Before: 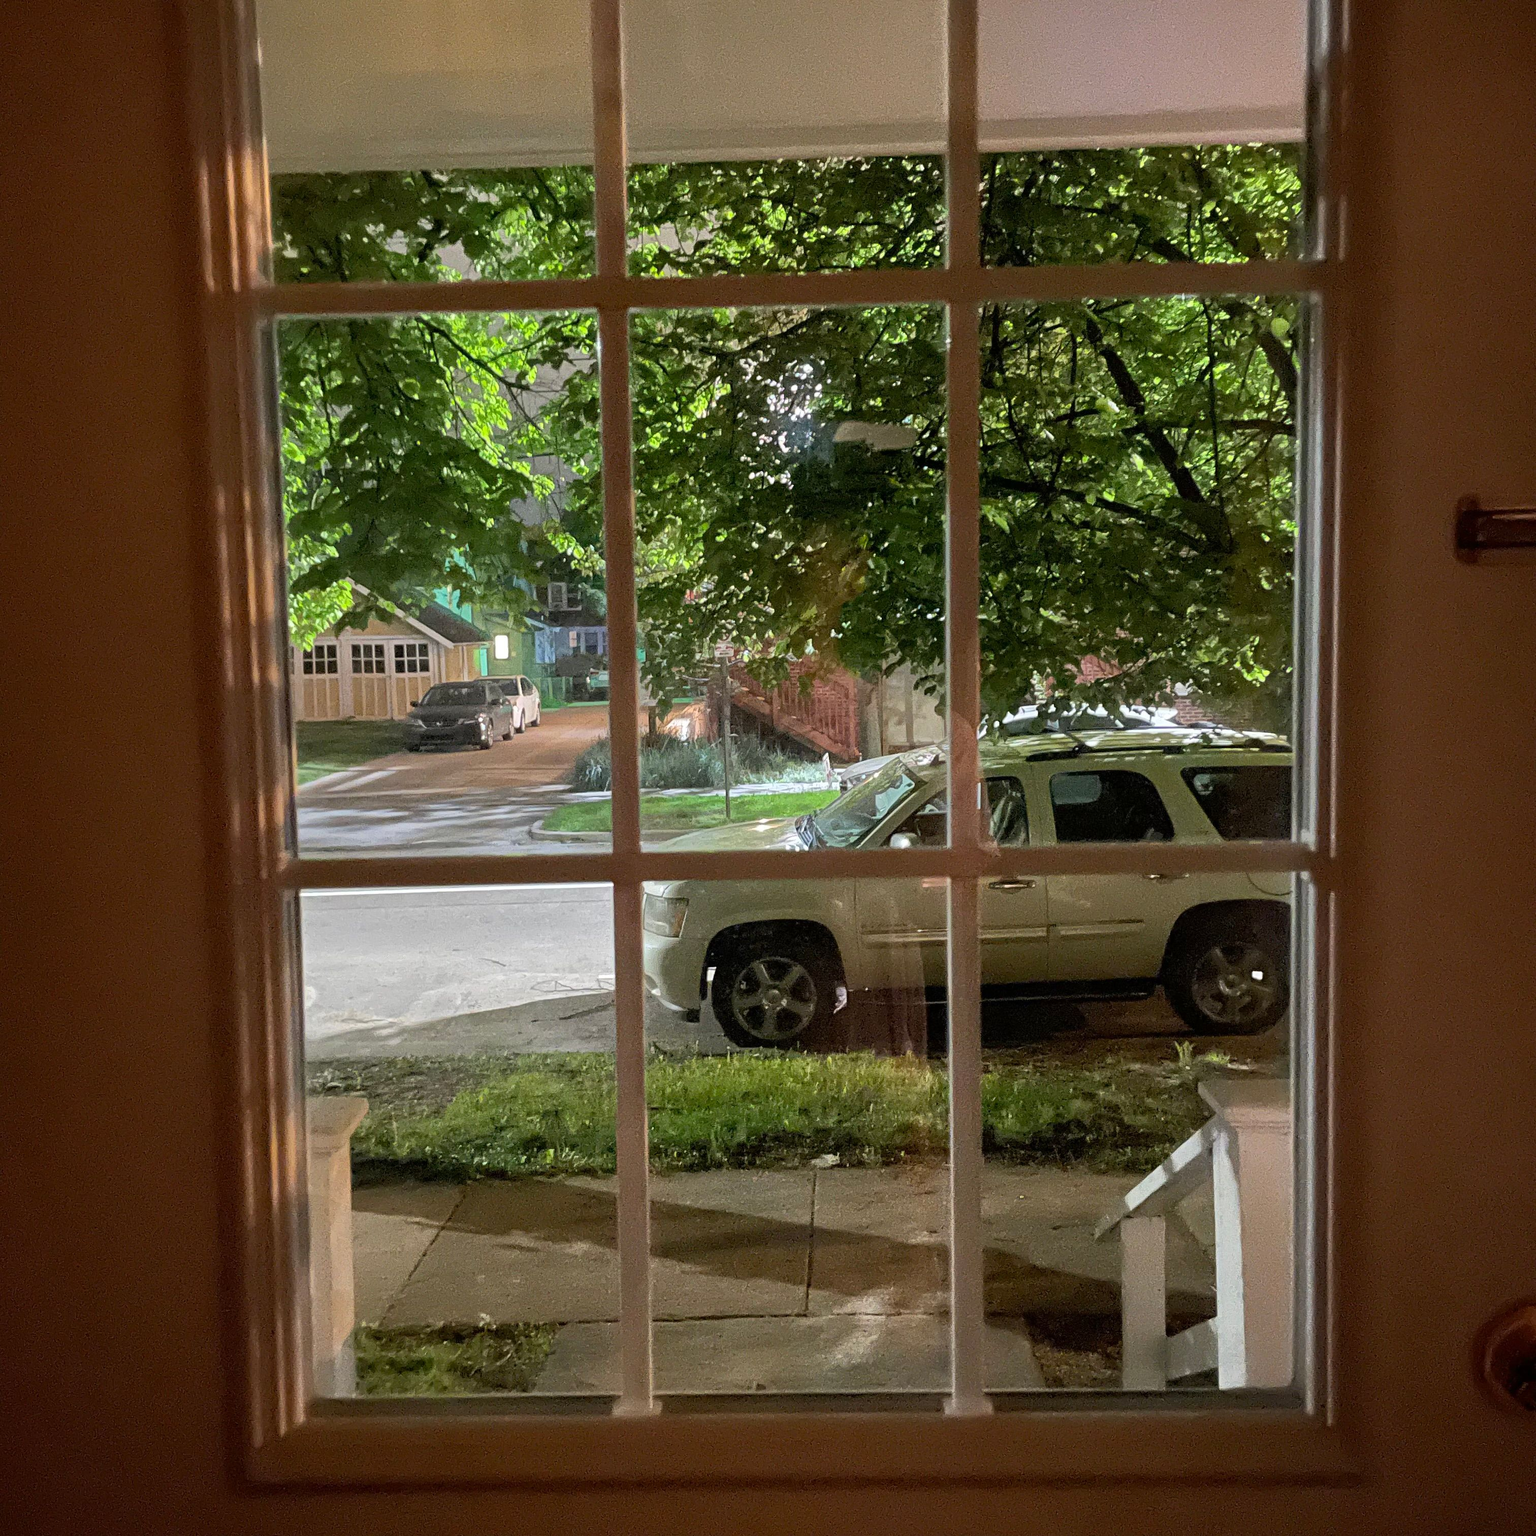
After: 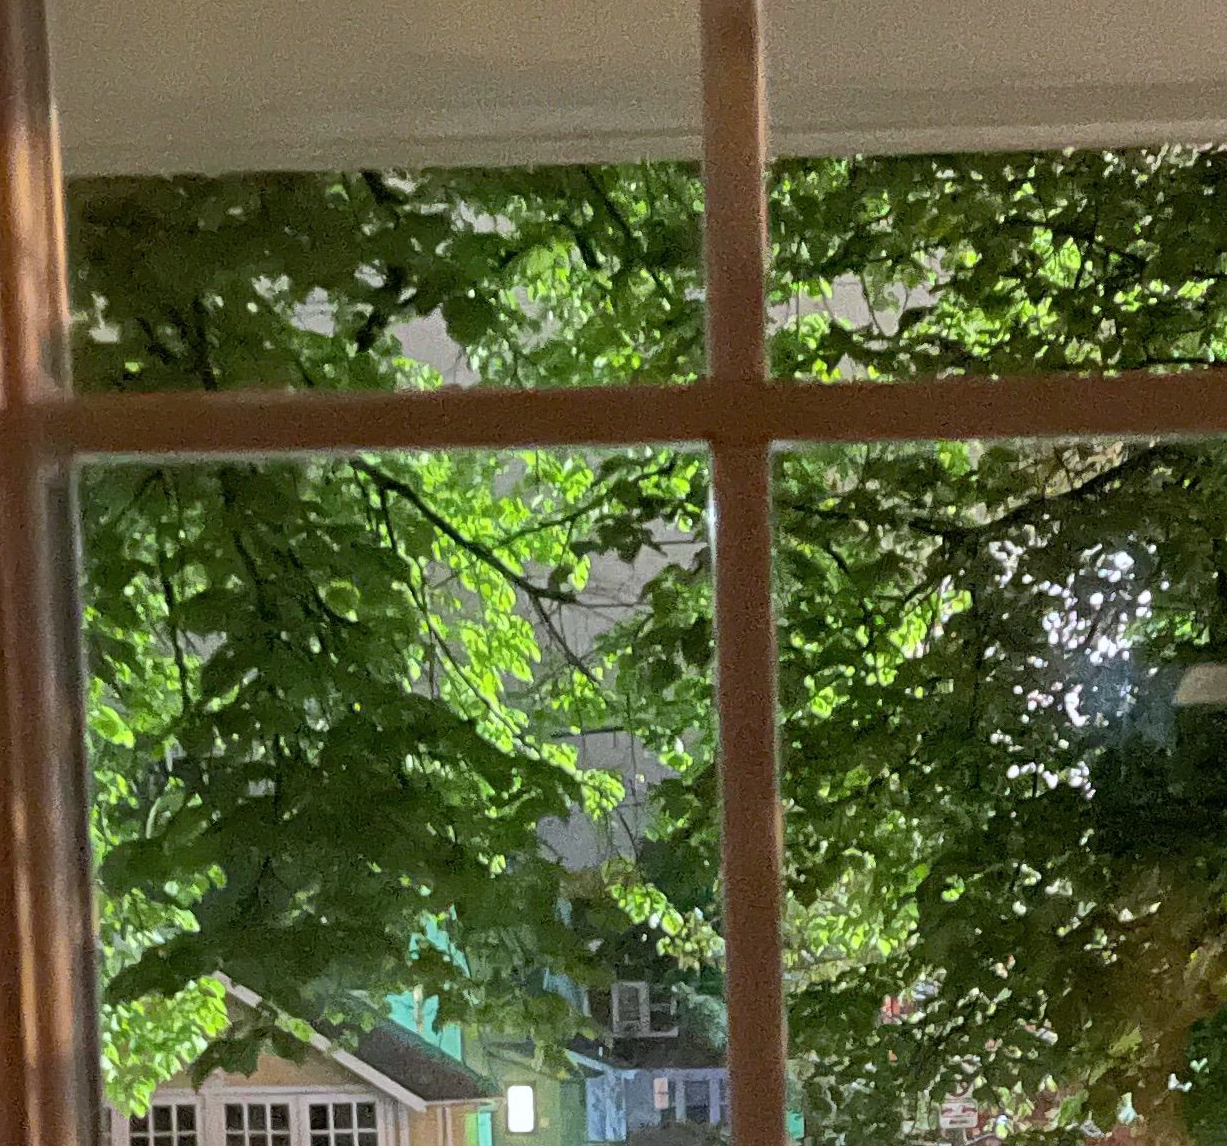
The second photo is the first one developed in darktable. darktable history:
crop: left 15.452%, top 5.459%, right 43.956%, bottom 56.62%
white balance: red 0.976, blue 1.04
contrast brightness saturation: saturation -0.04
